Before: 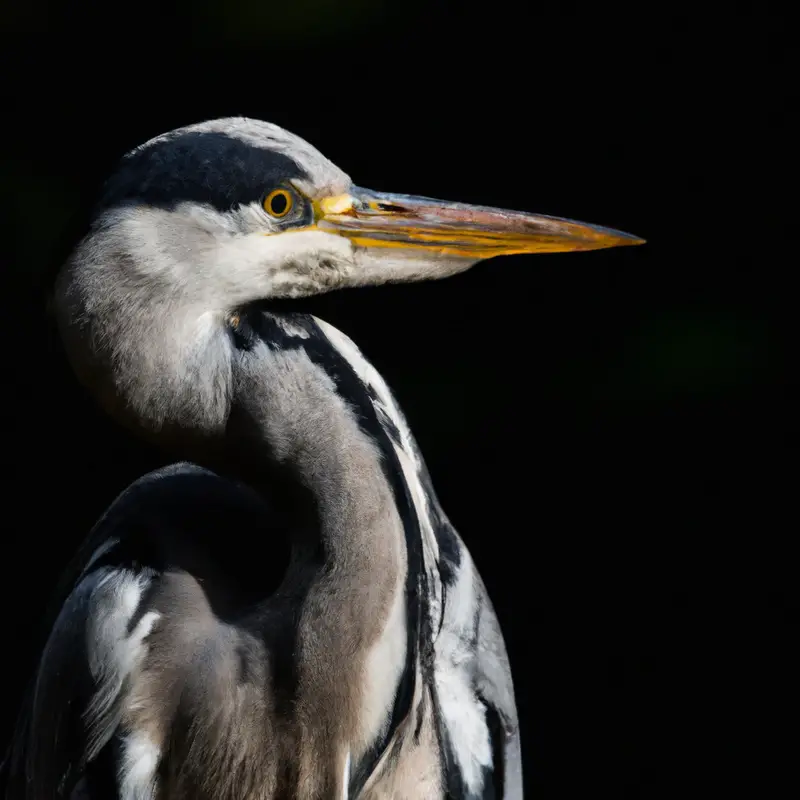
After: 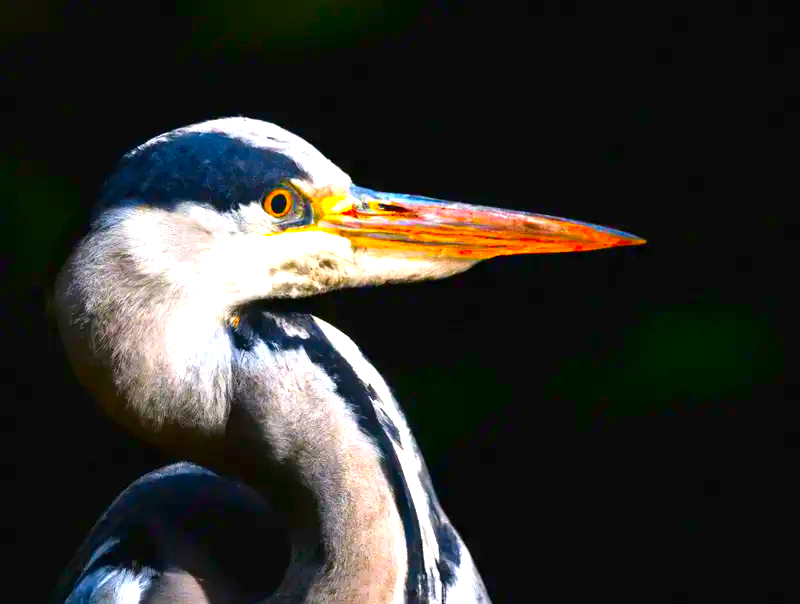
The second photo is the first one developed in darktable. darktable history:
exposure: black level correction 0, exposure 1.369 EV, compensate highlight preservation false
color correction: highlights a* 1.65, highlights b* -1.84, saturation 2.5
crop: bottom 24.471%
